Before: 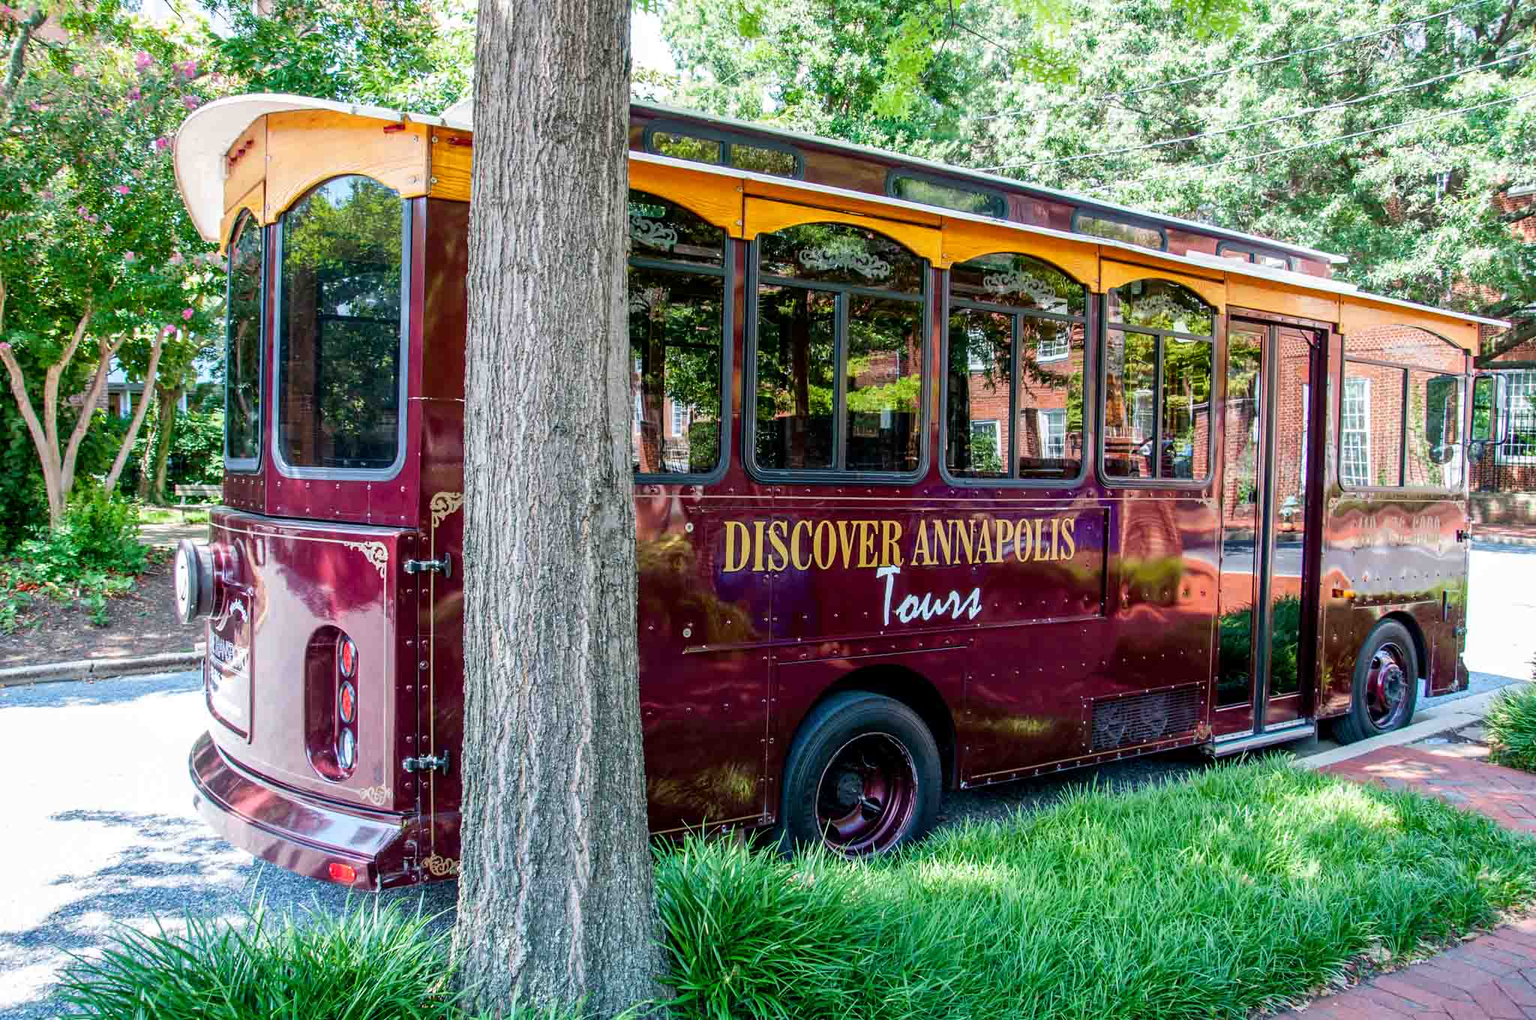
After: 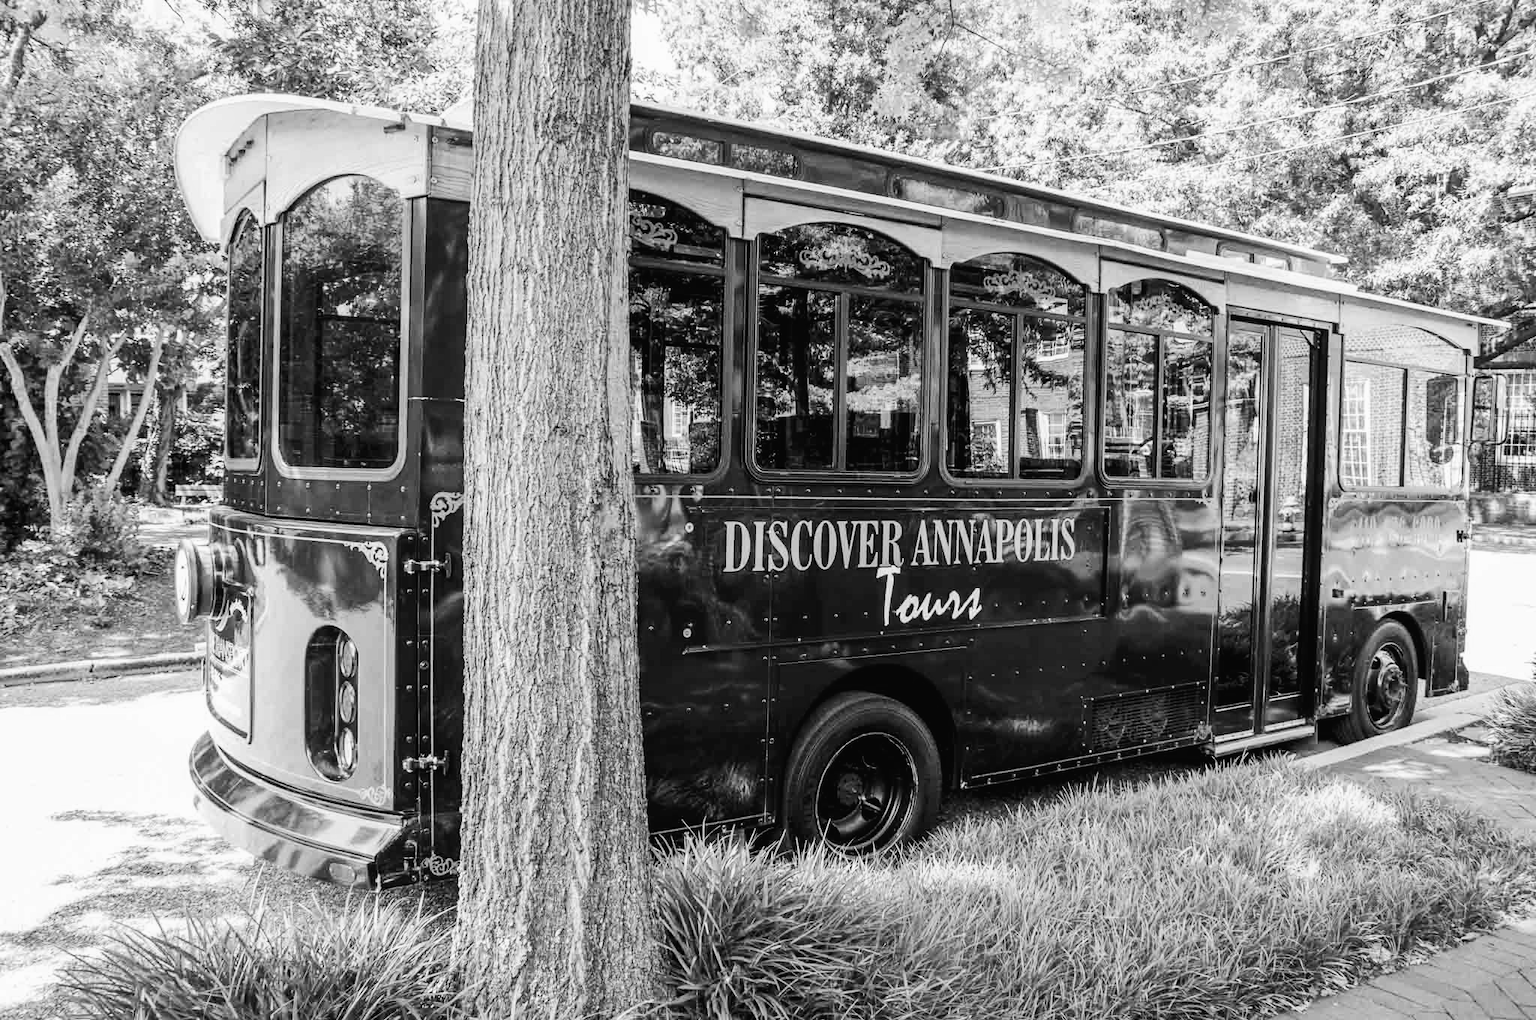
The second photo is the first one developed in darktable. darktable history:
monochrome: on, module defaults
color balance: lift [1, 1.015, 1.004, 0.985], gamma [1, 0.958, 0.971, 1.042], gain [1, 0.956, 0.977, 1.044]
white balance: red 0.967, blue 1.119, emerald 0.756
tone curve: curves: ch0 [(0, 0) (0.071, 0.06) (0.253, 0.242) (0.437, 0.498) (0.55, 0.644) (0.657, 0.749) (0.823, 0.876) (1, 0.99)]; ch1 [(0, 0) (0.346, 0.307) (0.408, 0.369) (0.453, 0.457) (0.476, 0.489) (0.502, 0.493) (0.521, 0.515) (0.537, 0.531) (0.612, 0.641) (0.676, 0.728) (1, 1)]; ch2 [(0, 0) (0.346, 0.34) (0.434, 0.46) (0.485, 0.494) (0.5, 0.494) (0.511, 0.504) (0.537, 0.551) (0.579, 0.599) (0.625, 0.686) (1, 1)], color space Lab, independent channels, preserve colors none
